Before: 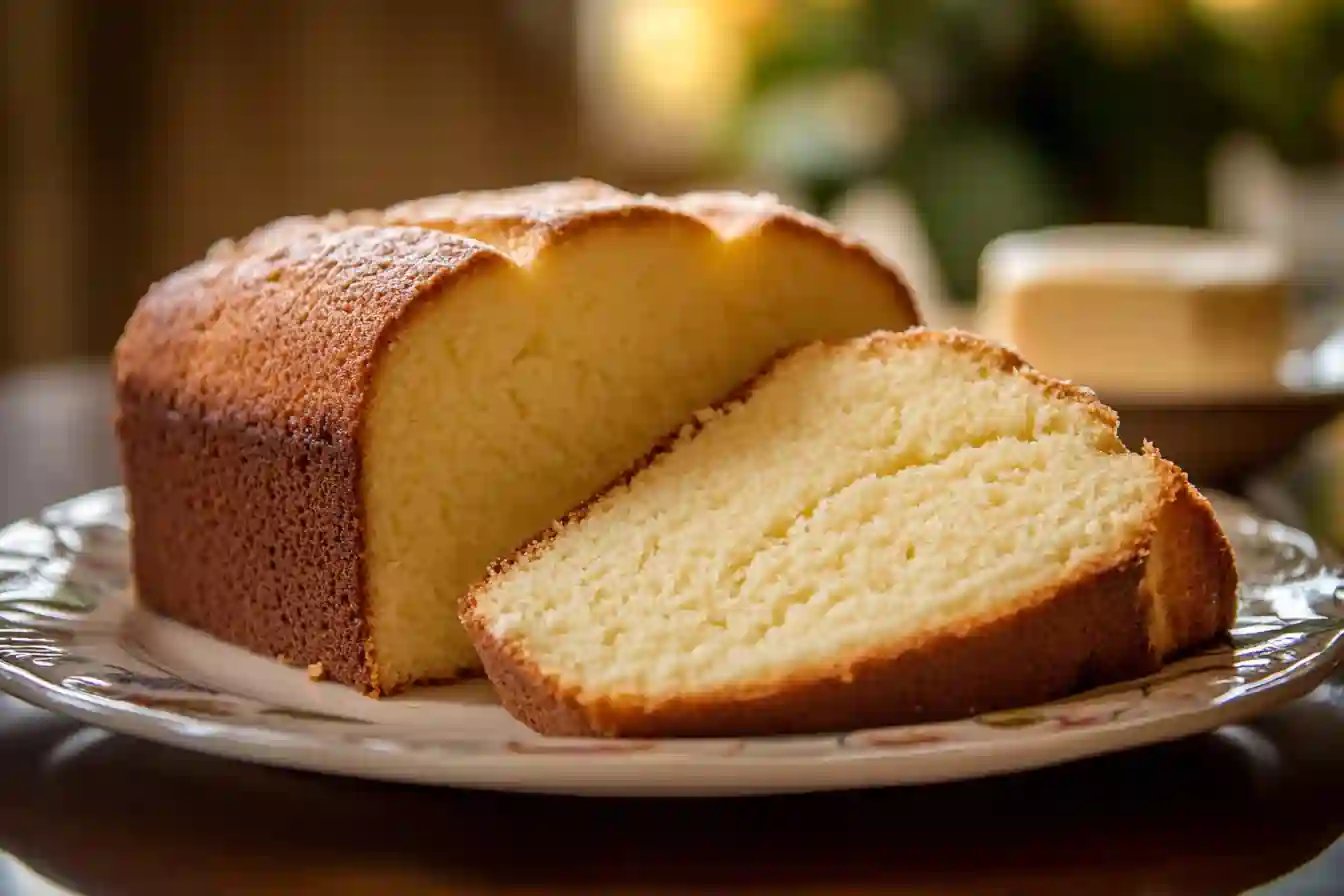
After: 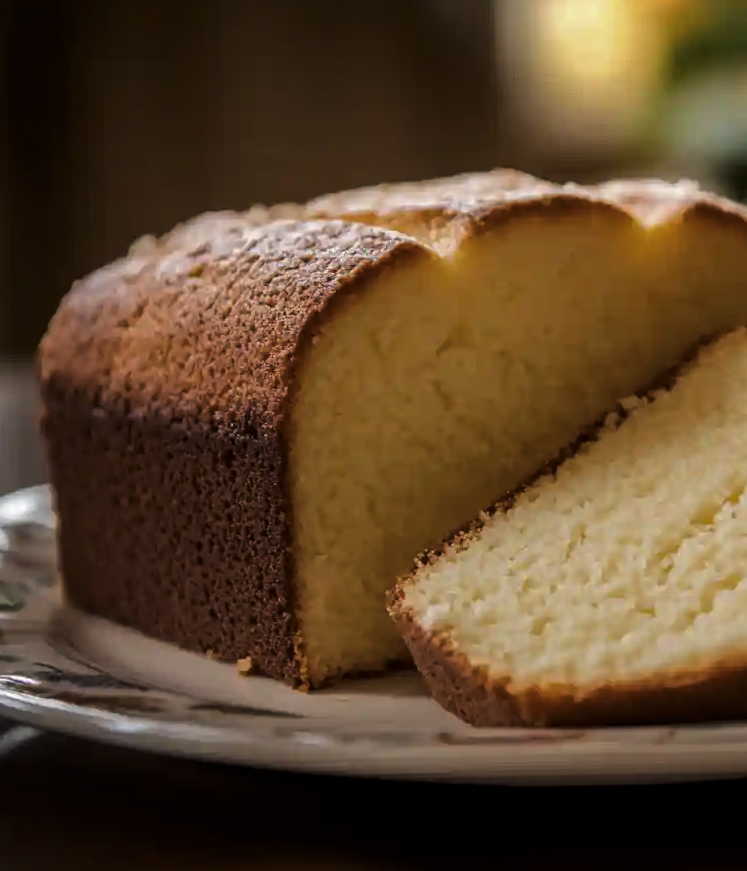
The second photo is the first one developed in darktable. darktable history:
base curve: curves: ch0 [(0, 0) (0.262, 0.32) (0.722, 0.705) (1, 1)]
crop: left 5.114%, right 38.589%
rotate and perspective: rotation -1°, crop left 0.011, crop right 0.989, crop top 0.025, crop bottom 0.975
levels: levels [0, 0.618, 1]
